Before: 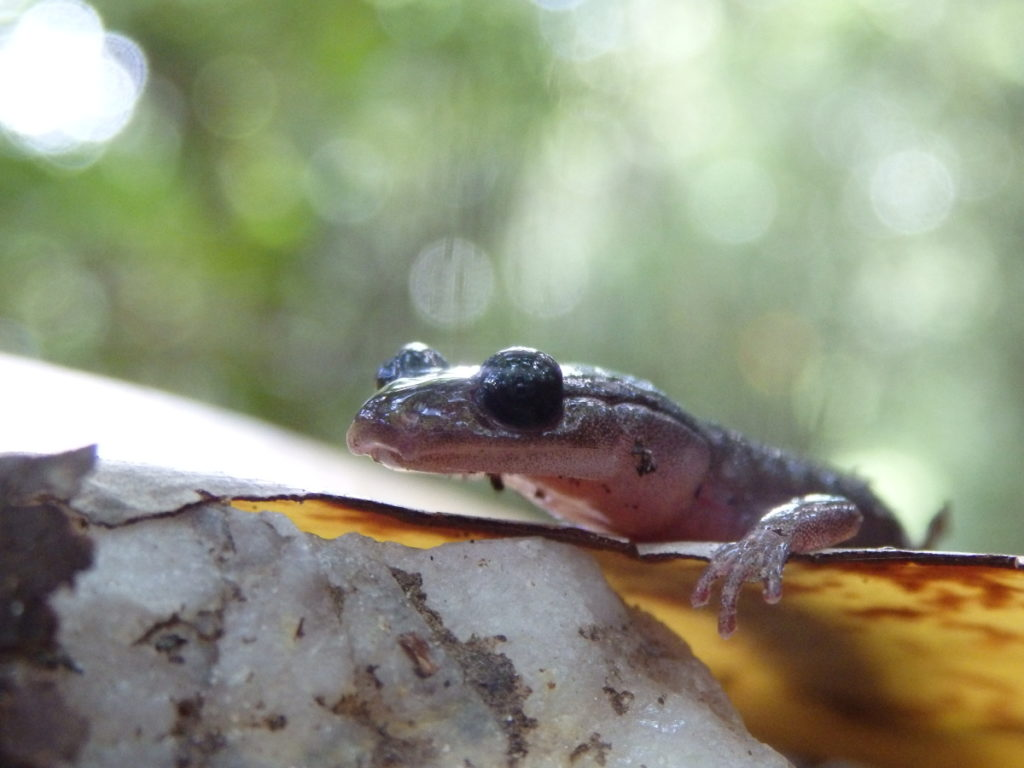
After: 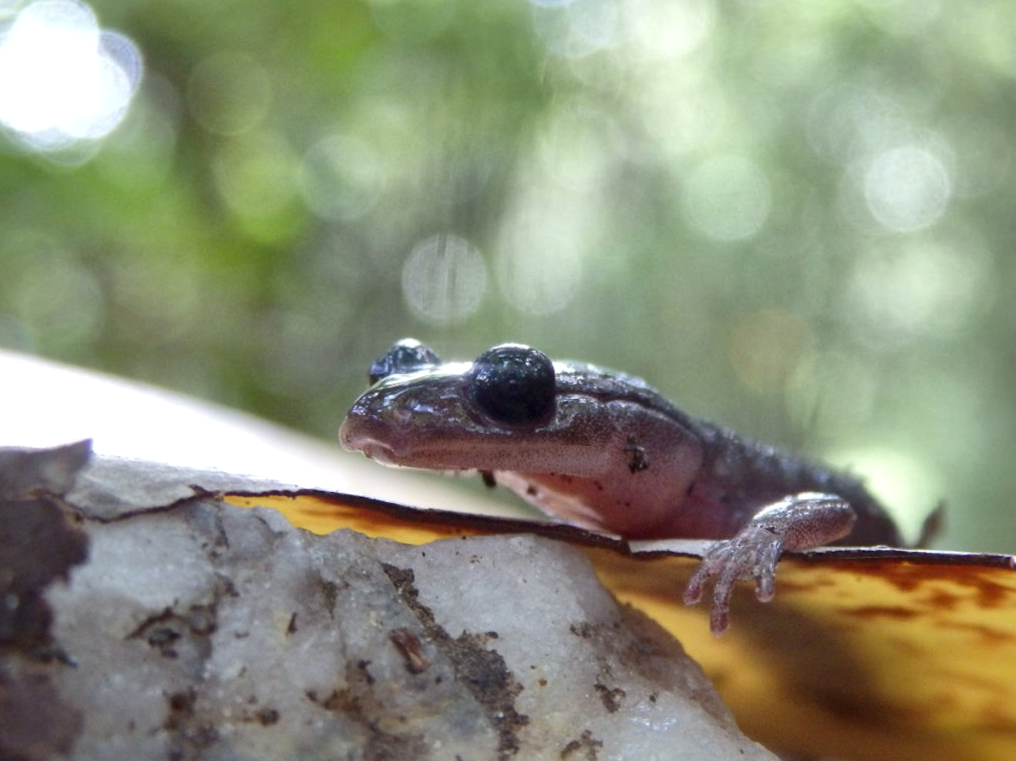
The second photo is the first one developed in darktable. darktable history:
local contrast: mode bilateral grid, contrast 20, coarseness 50, detail 150%, midtone range 0.2
tone equalizer: on, module defaults
shadows and highlights: on, module defaults
rotate and perspective: rotation 0.192°, lens shift (horizontal) -0.015, crop left 0.005, crop right 0.996, crop top 0.006, crop bottom 0.99
